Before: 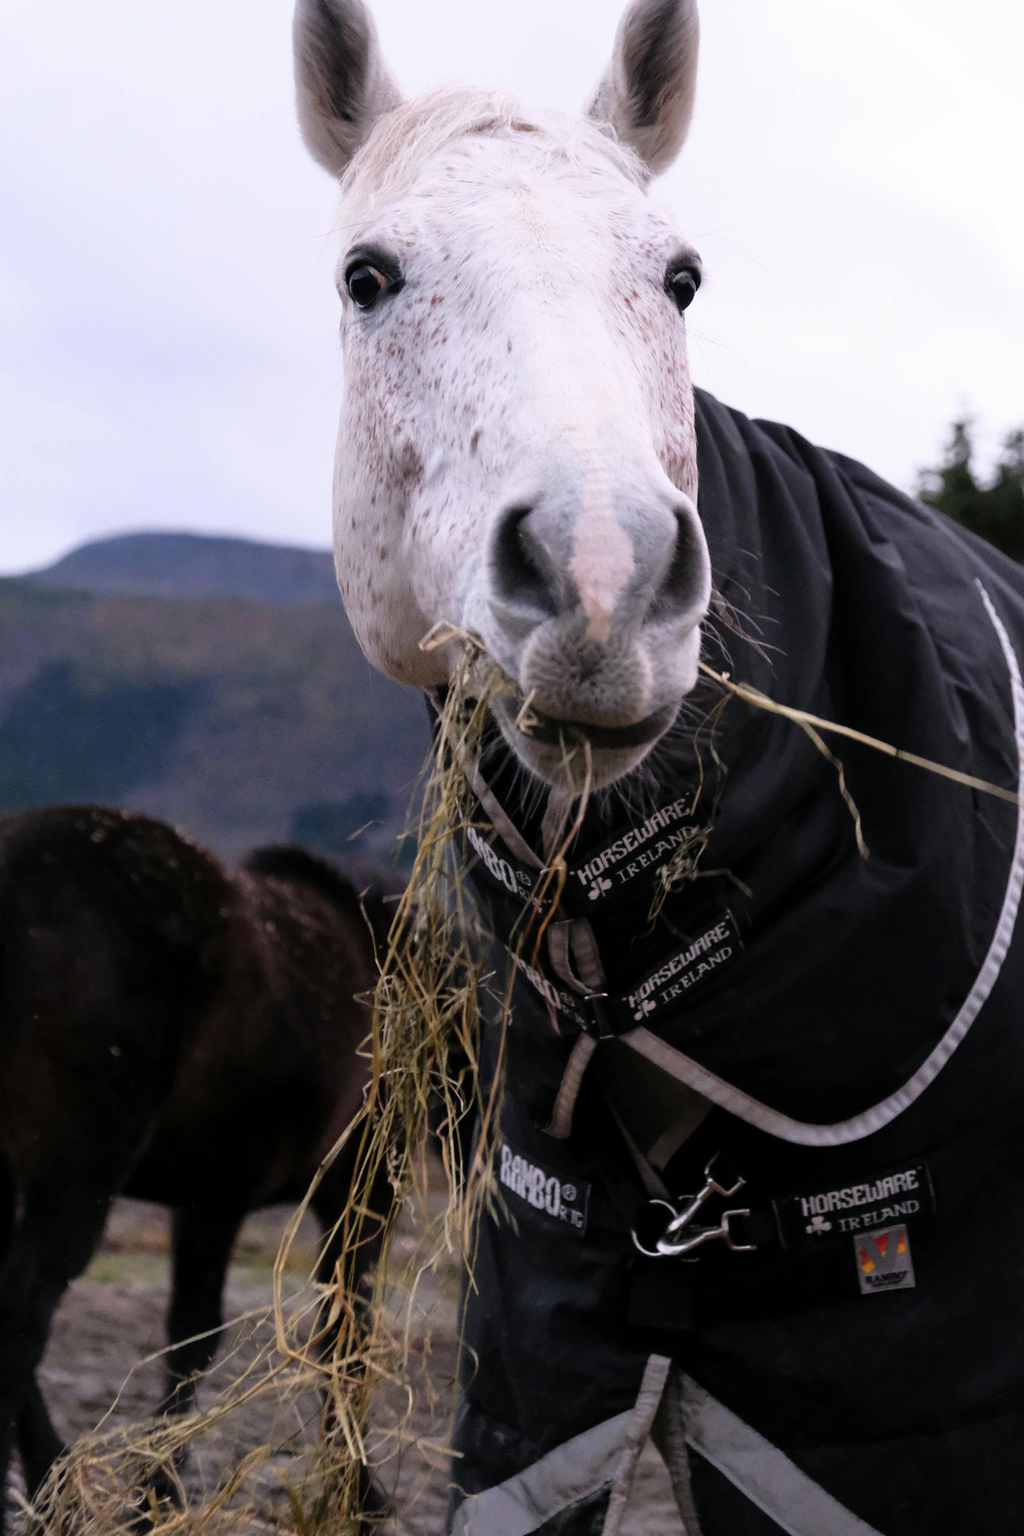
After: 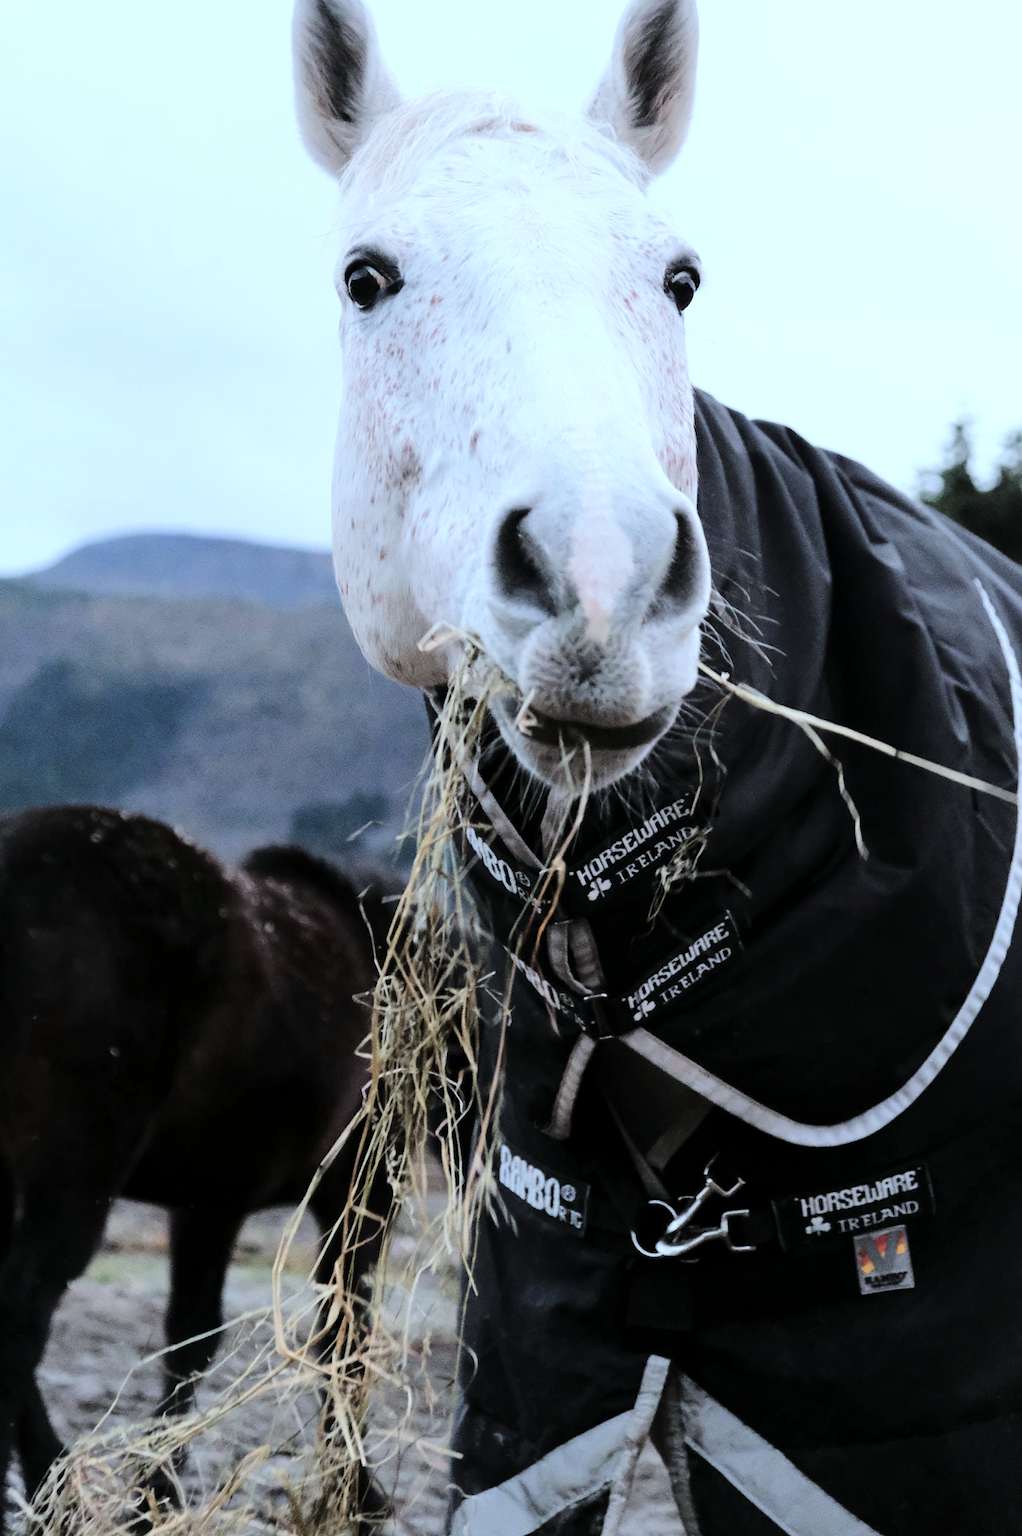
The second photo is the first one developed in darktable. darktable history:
crop: left 0.124%
shadows and highlights: radius 334.83, shadows 63.34, highlights 5.54, compress 87.54%, soften with gaussian
tone equalizer: -7 EV 0.141 EV, -6 EV 0.631 EV, -5 EV 1.18 EV, -4 EV 1.33 EV, -3 EV 1.13 EV, -2 EV 0.6 EV, -1 EV 0.161 EV, edges refinement/feathering 500, mask exposure compensation -1.57 EV, preserve details no
color correction: highlights a* -12.67, highlights b* -17.56, saturation 0.699
